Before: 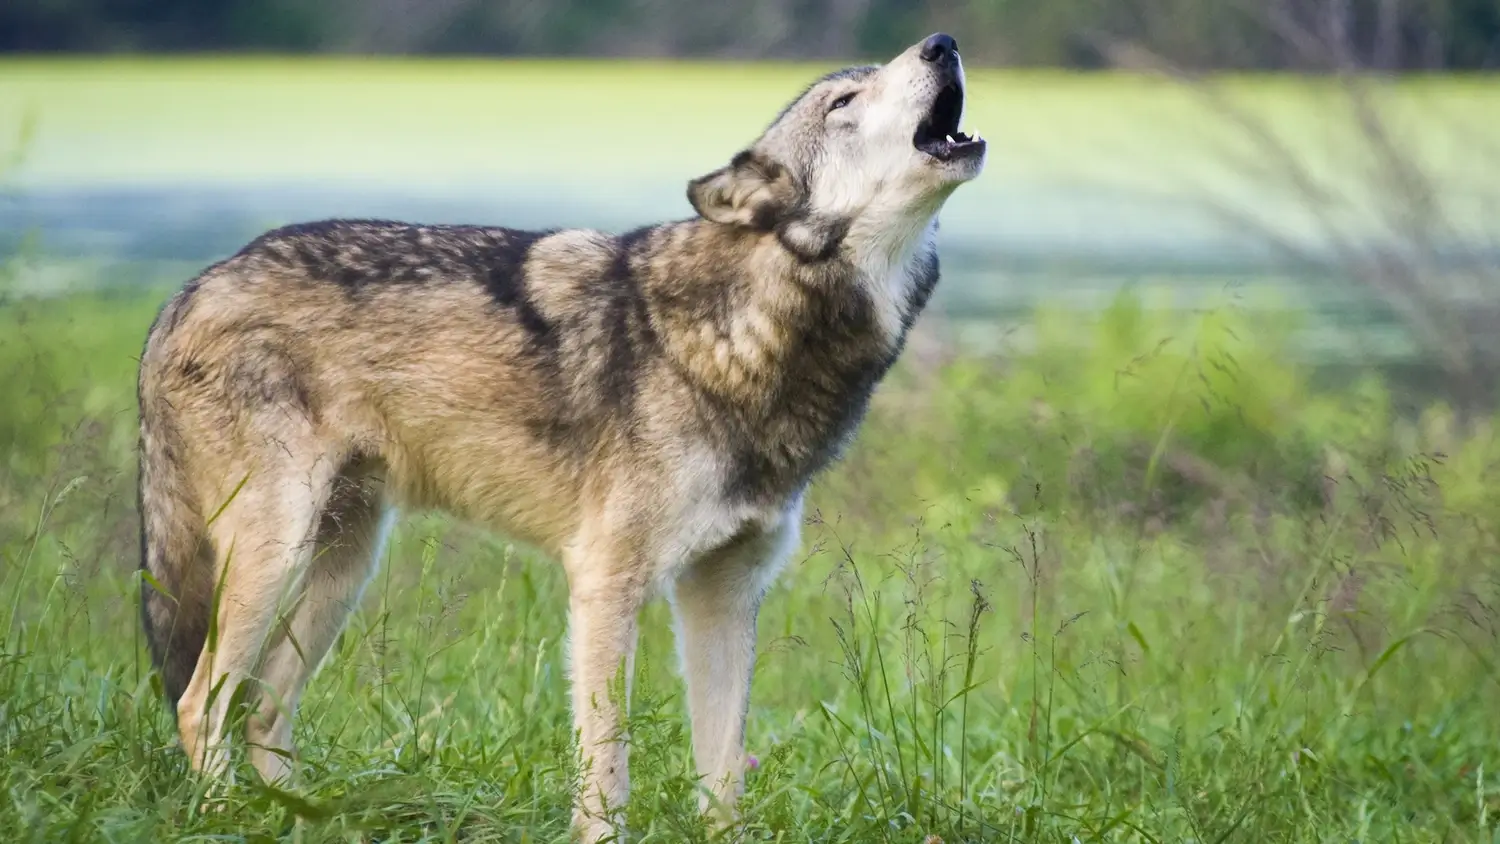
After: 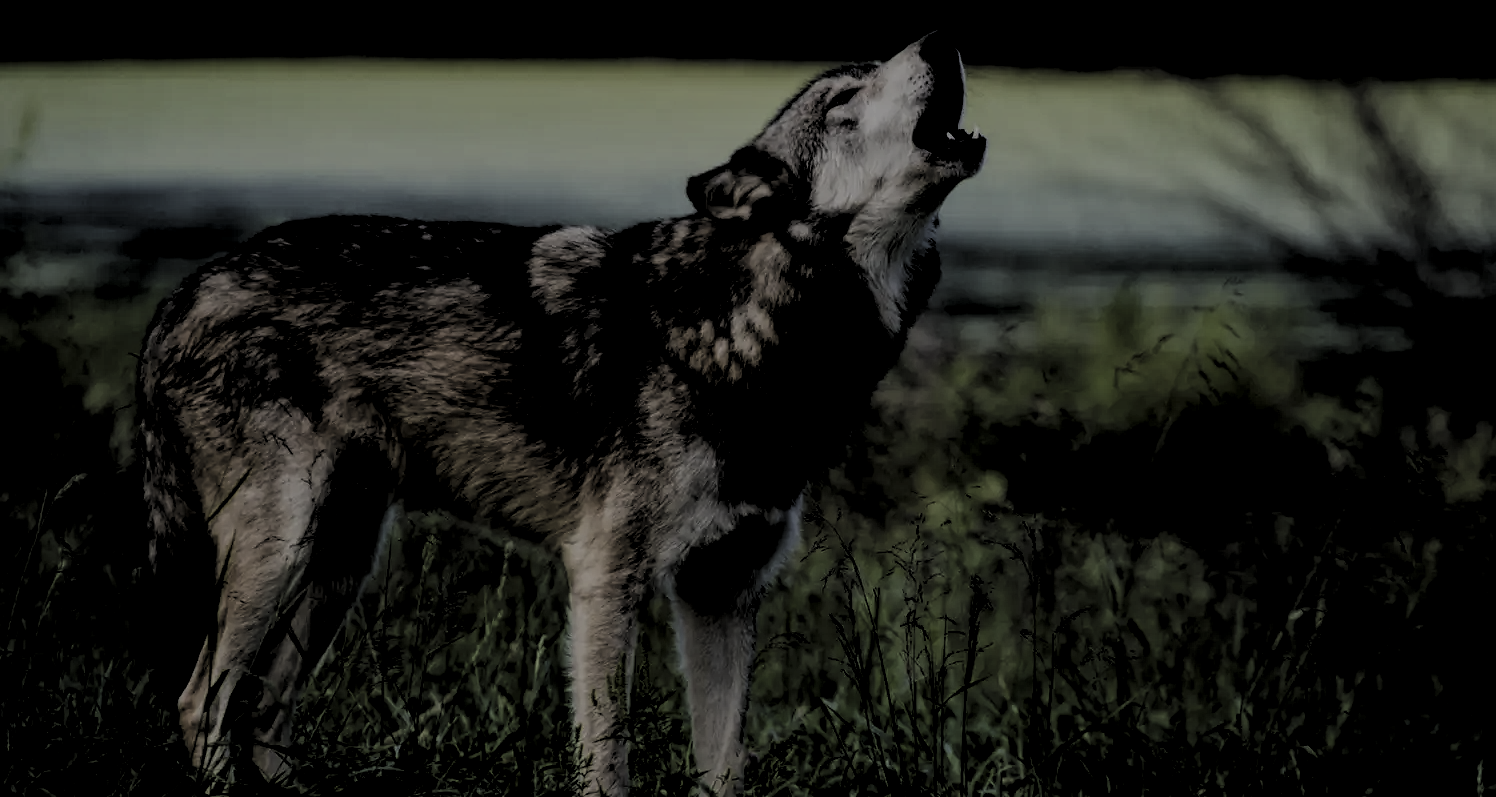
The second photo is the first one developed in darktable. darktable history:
local contrast: on, module defaults
levels: levels [0.514, 0.759, 1]
filmic rgb: black relative exposure -13 EV, threshold 3 EV, target white luminance 85%, hardness 6.3, latitude 42.11%, contrast 0.858, shadows ↔ highlights balance 8.63%, color science v4 (2020), enable highlight reconstruction true
contrast brightness saturation: brightness -0.09
color zones: curves: ch0 [(0, 0.558) (0.143, 0.559) (0.286, 0.529) (0.429, 0.505) (0.571, 0.5) (0.714, 0.5) (0.857, 0.5) (1, 0.558)]; ch1 [(0, 0.469) (0.01, 0.469) (0.12, 0.446) (0.248, 0.469) (0.5, 0.5) (0.748, 0.5) (0.99, 0.469) (1, 0.469)]
crop: top 0.448%, right 0.264%, bottom 5.045%
